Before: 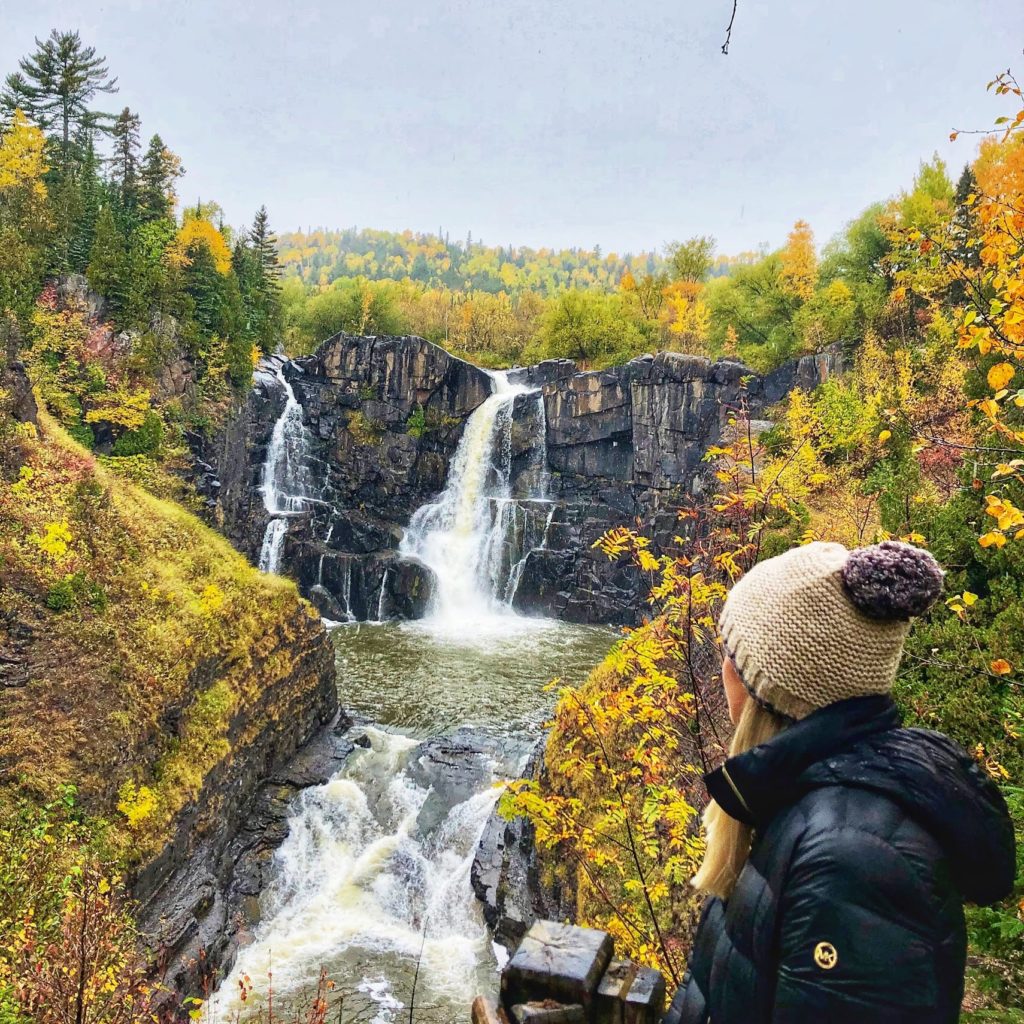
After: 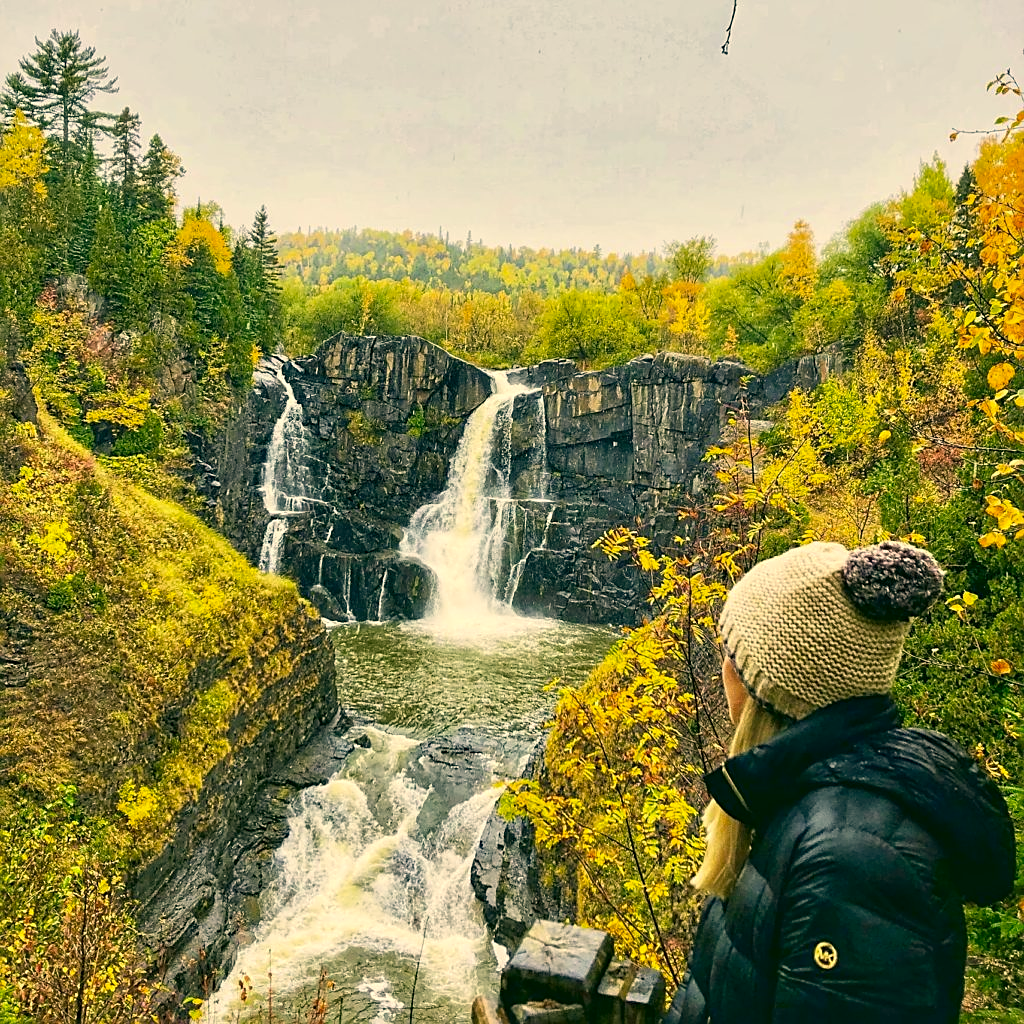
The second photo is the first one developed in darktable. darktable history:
color correction: highlights a* 5.04, highlights b* 24.61, shadows a* -15.52, shadows b* 3.92
sharpen: on, module defaults
